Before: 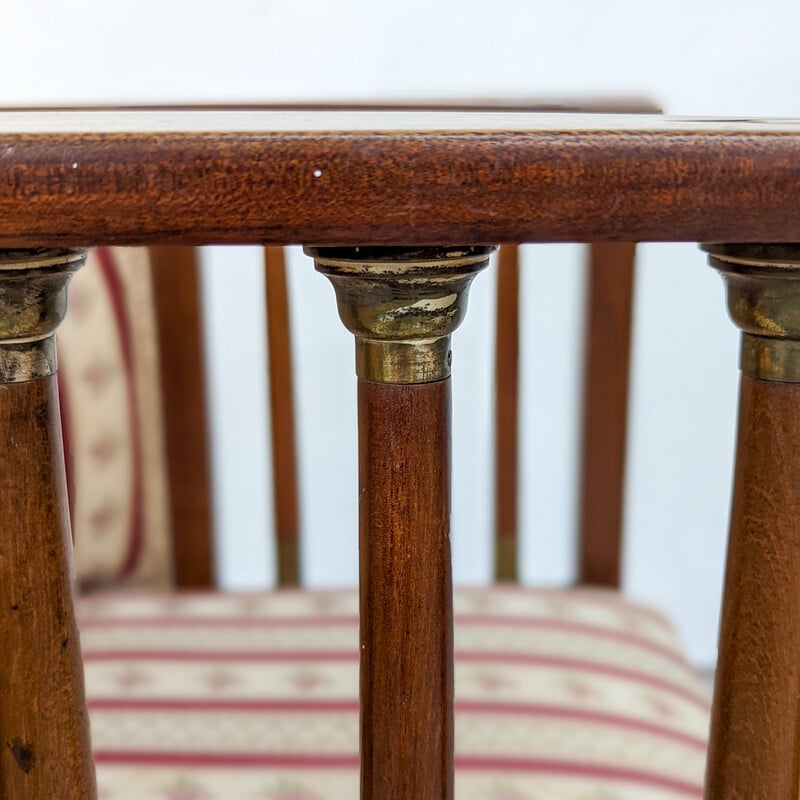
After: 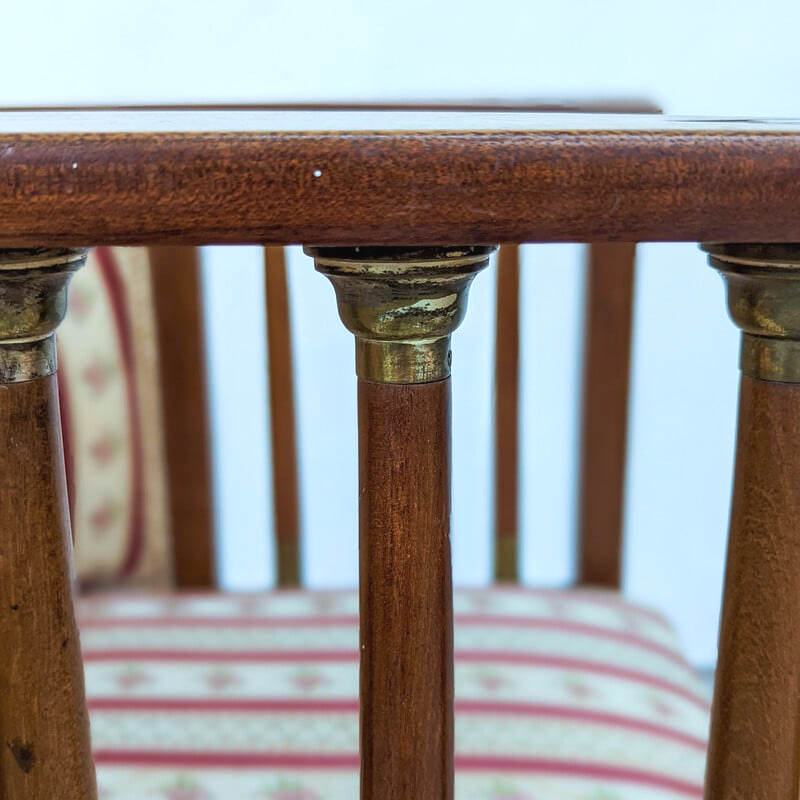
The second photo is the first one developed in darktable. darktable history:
velvia: on, module defaults
color calibration: illuminant F (fluorescent), F source F9 (Cool White Deluxe 4150 K) – high CRI, x 0.375, y 0.373, temperature 4159.44 K
tone curve: curves: ch0 [(0, 0.024) (0.119, 0.146) (0.474, 0.464) (0.718, 0.721) (0.817, 0.839) (1, 0.998)]; ch1 [(0, 0) (0.377, 0.416) (0.439, 0.451) (0.477, 0.477) (0.501, 0.503) (0.538, 0.544) (0.58, 0.602) (0.664, 0.676) (0.783, 0.804) (1, 1)]; ch2 [(0, 0) (0.38, 0.405) (0.463, 0.456) (0.498, 0.497) (0.524, 0.535) (0.578, 0.576) (0.648, 0.665) (1, 1)], preserve colors none
